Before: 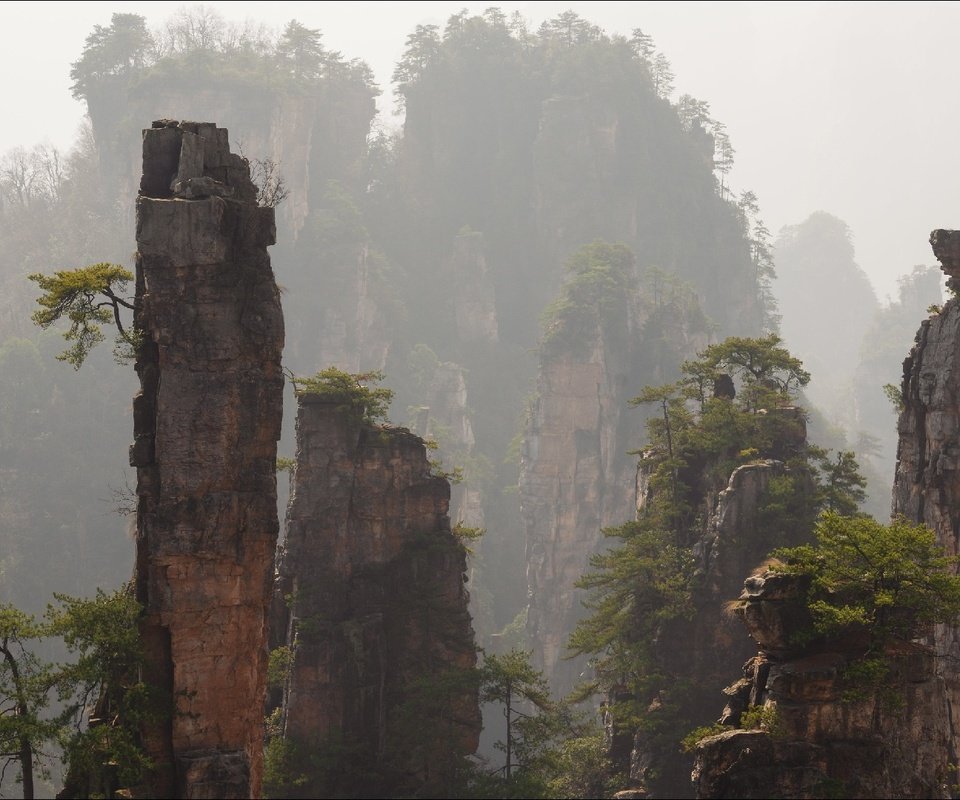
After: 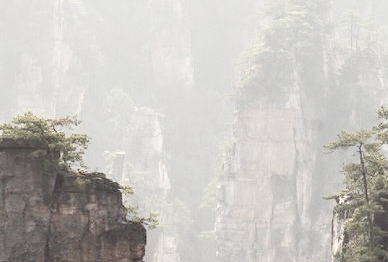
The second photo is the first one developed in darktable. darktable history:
crop: left 31.736%, top 31.891%, right 27.775%, bottom 35.341%
base curve: curves: ch0 [(0, 0) (0.028, 0.03) (0.121, 0.232) (0.46, 0.748) (0.859, 0.968) (1, 1)], fusion 1, preserve colors none
color balance rgb: perceptual saturation grading › global saturation -28.342%, perceptual saturation grading › highlights -20.06%, perceptual saturation grading › mid-tones -23.783%, perceptual saturation grading › shadows -24.104%, perceptual brilliance grading › highlights 16.202%, perceptual brilliance grading › shadows -14.481%, global vibrance 29.491%
